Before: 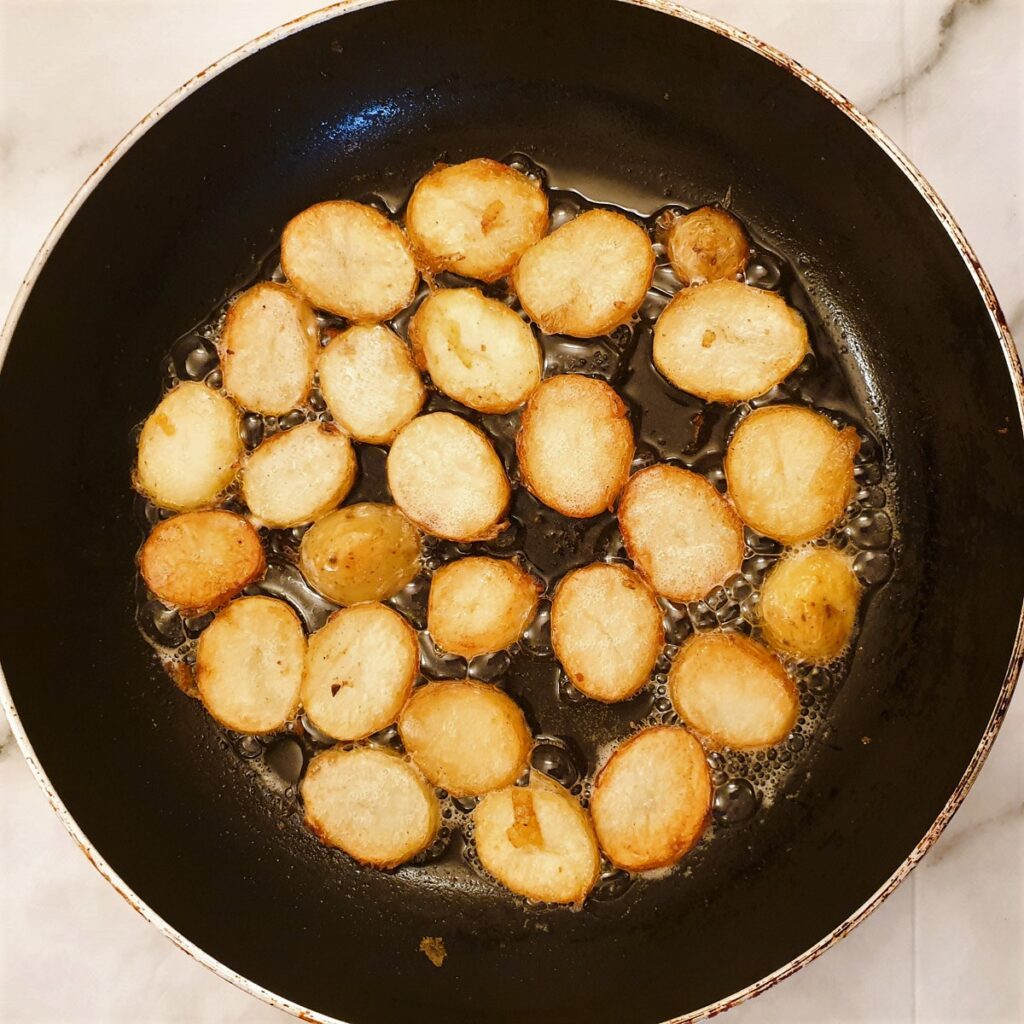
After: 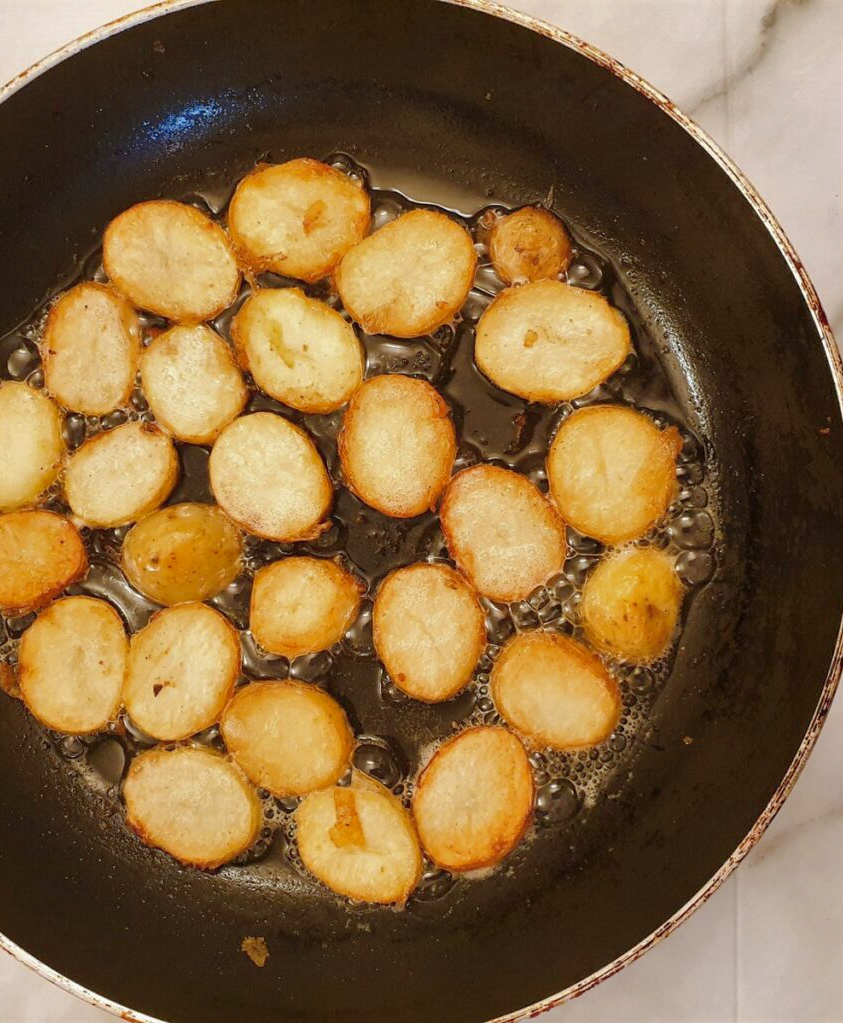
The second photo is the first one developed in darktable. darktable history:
crop: left 17.444%, bottom 0.016%
shadows and highlights: on, module defaults
